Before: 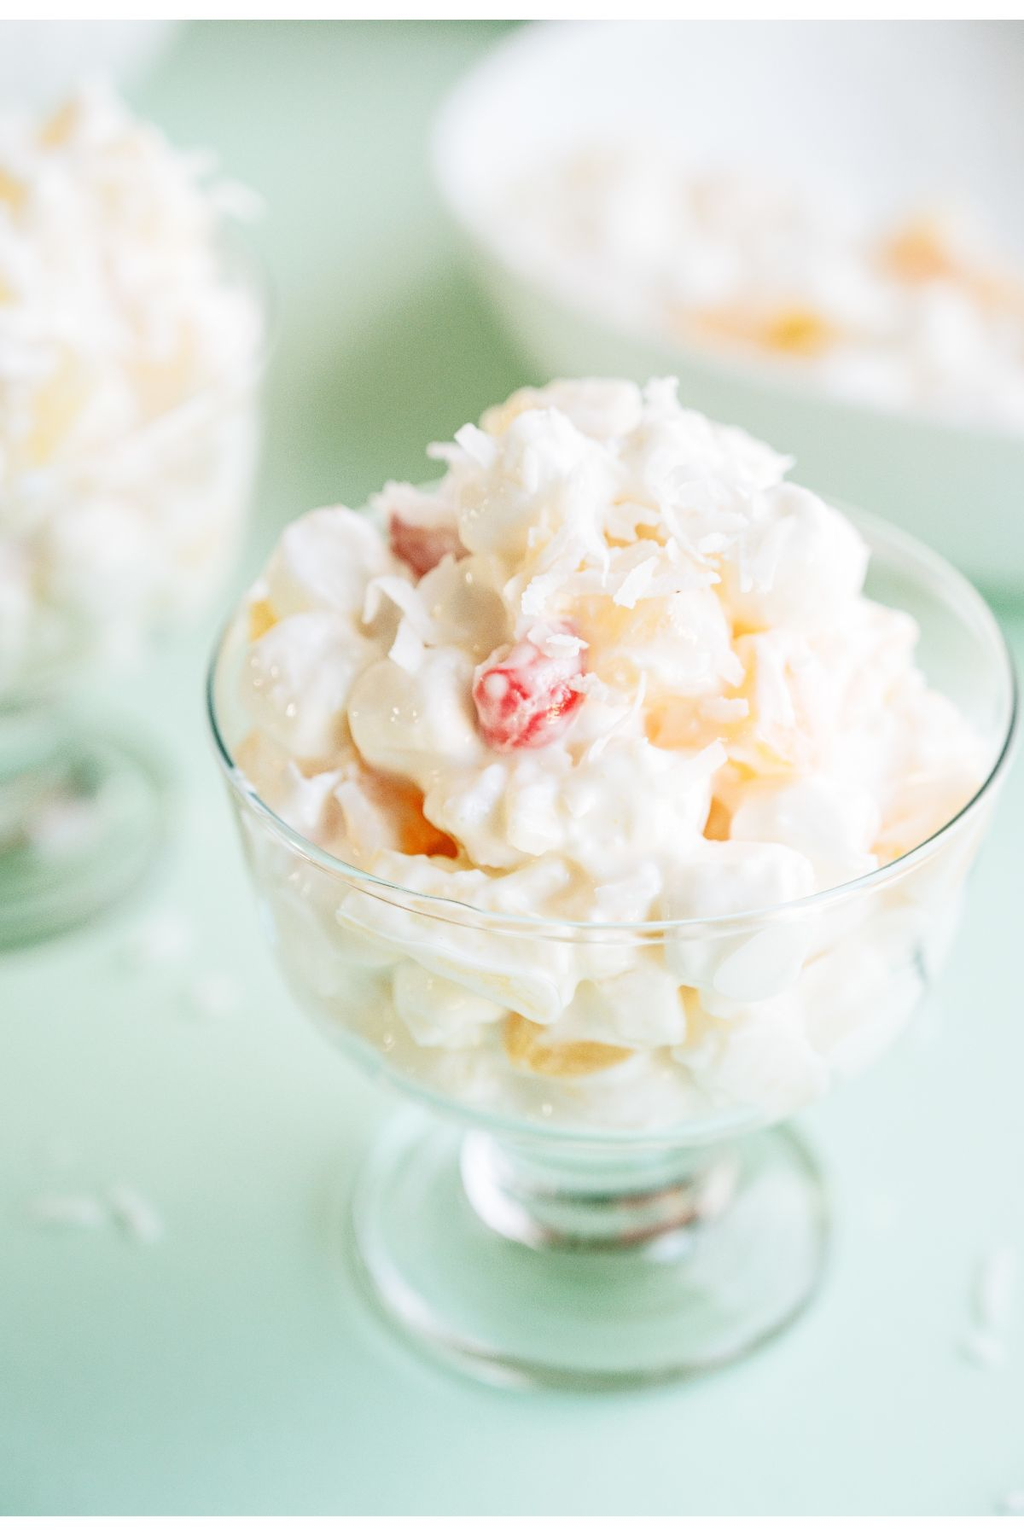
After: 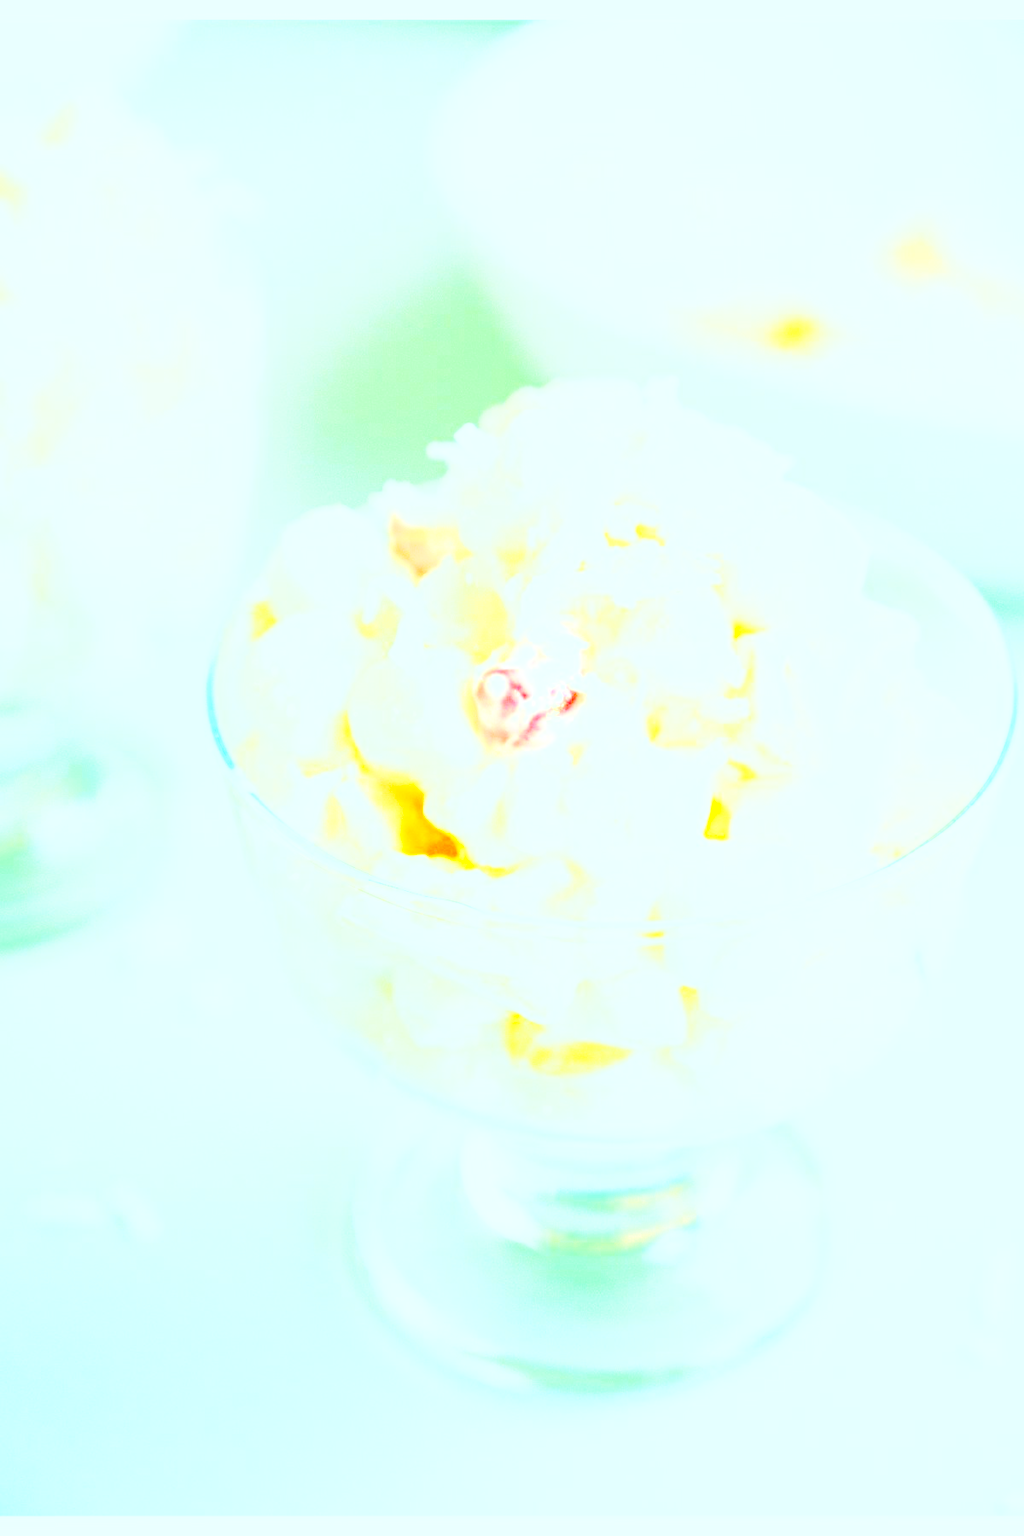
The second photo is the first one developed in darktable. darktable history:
color balance: mode lift, gamma, gain (sRGB), lift [0.997, 0.979, 1.021, 1.011], gamma [1, 1.084, 0.916, 0.998], gain [1, 0.87, 1.13, 1.101], contrast 4.55%, contrast fulcrum 38.24%, output saturation 104.09%
contrast brightness saturation: contrast 0.2, brightness 0.2, saturation 0.8
local contrast: detail 142%
bloom: on, module defaults
base curve: curves: ch0 [(0, 0) (0.028, 0.03) (0.121, 0.232) (0.46, 0.748) (0.859, 0.968) (1, 1)], preserve colors none
